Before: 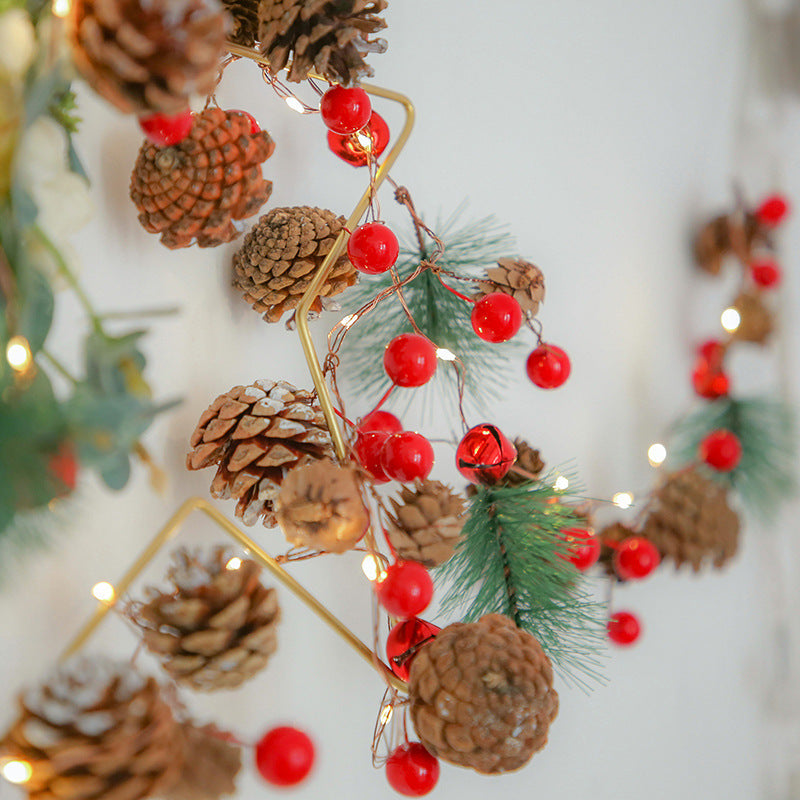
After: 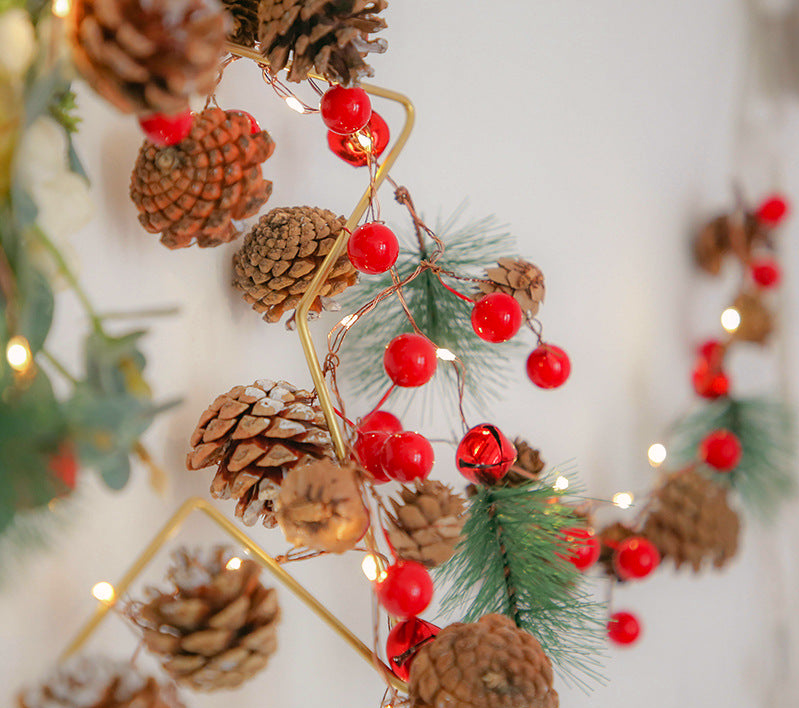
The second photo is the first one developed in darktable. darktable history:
crop and rotate: top 0%, bottom 11.49%
color balance: lift [0.998, 0.998, 1.001, 1.002], gamma [0.995, 1.025, 0.992, 0.975], gain [0.995, 1.02, 0.997, 0.98]
